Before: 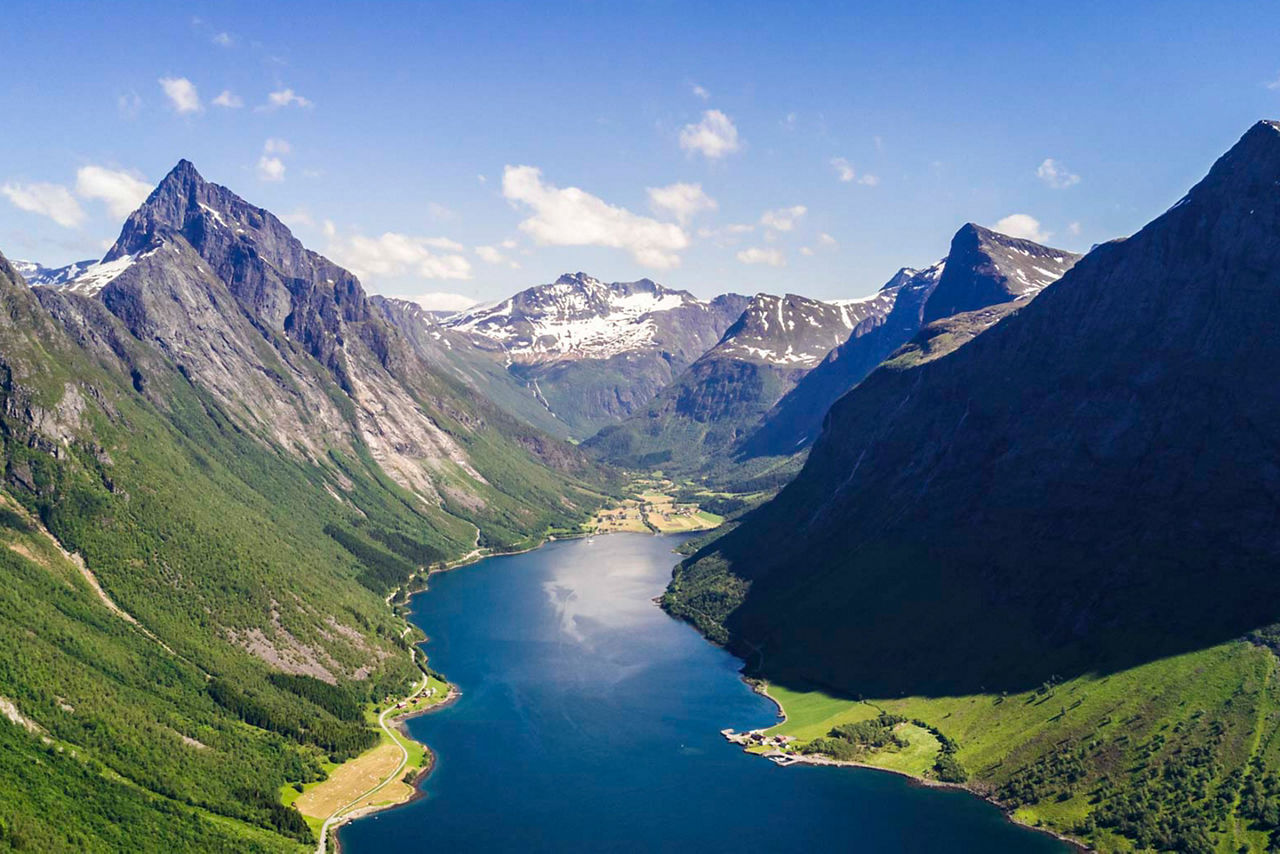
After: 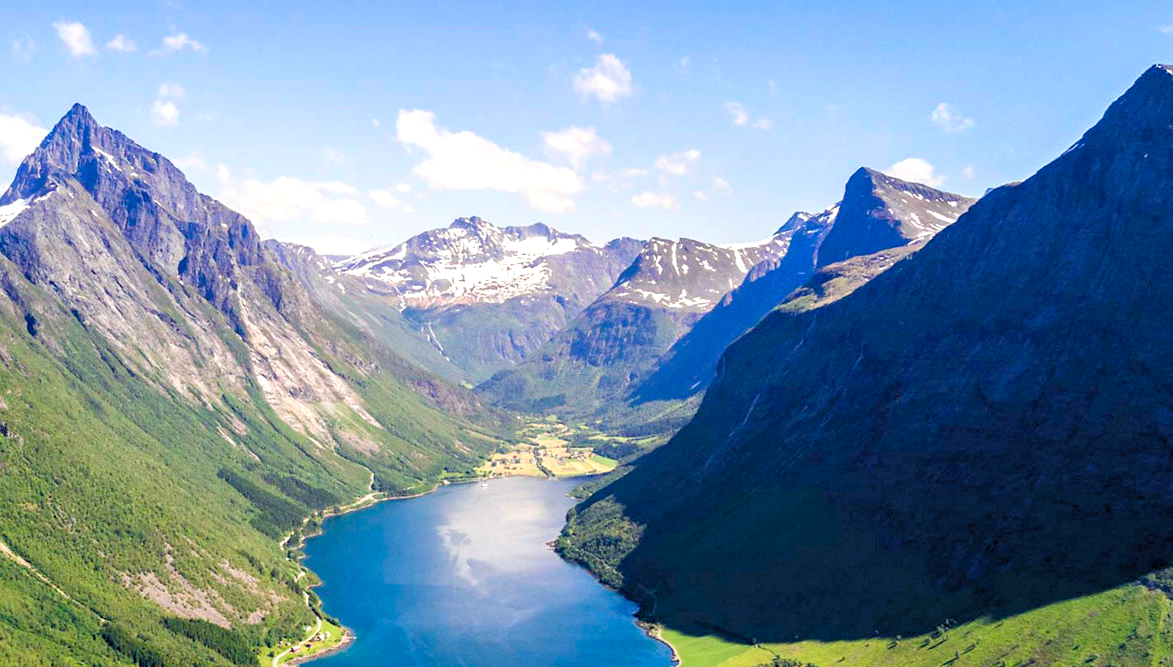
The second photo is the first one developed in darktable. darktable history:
levels: white 99.9%, levels [0.044, 0.416, 0.908]
crop: left 8.333%, top 6.618%, bottom 15.275%
